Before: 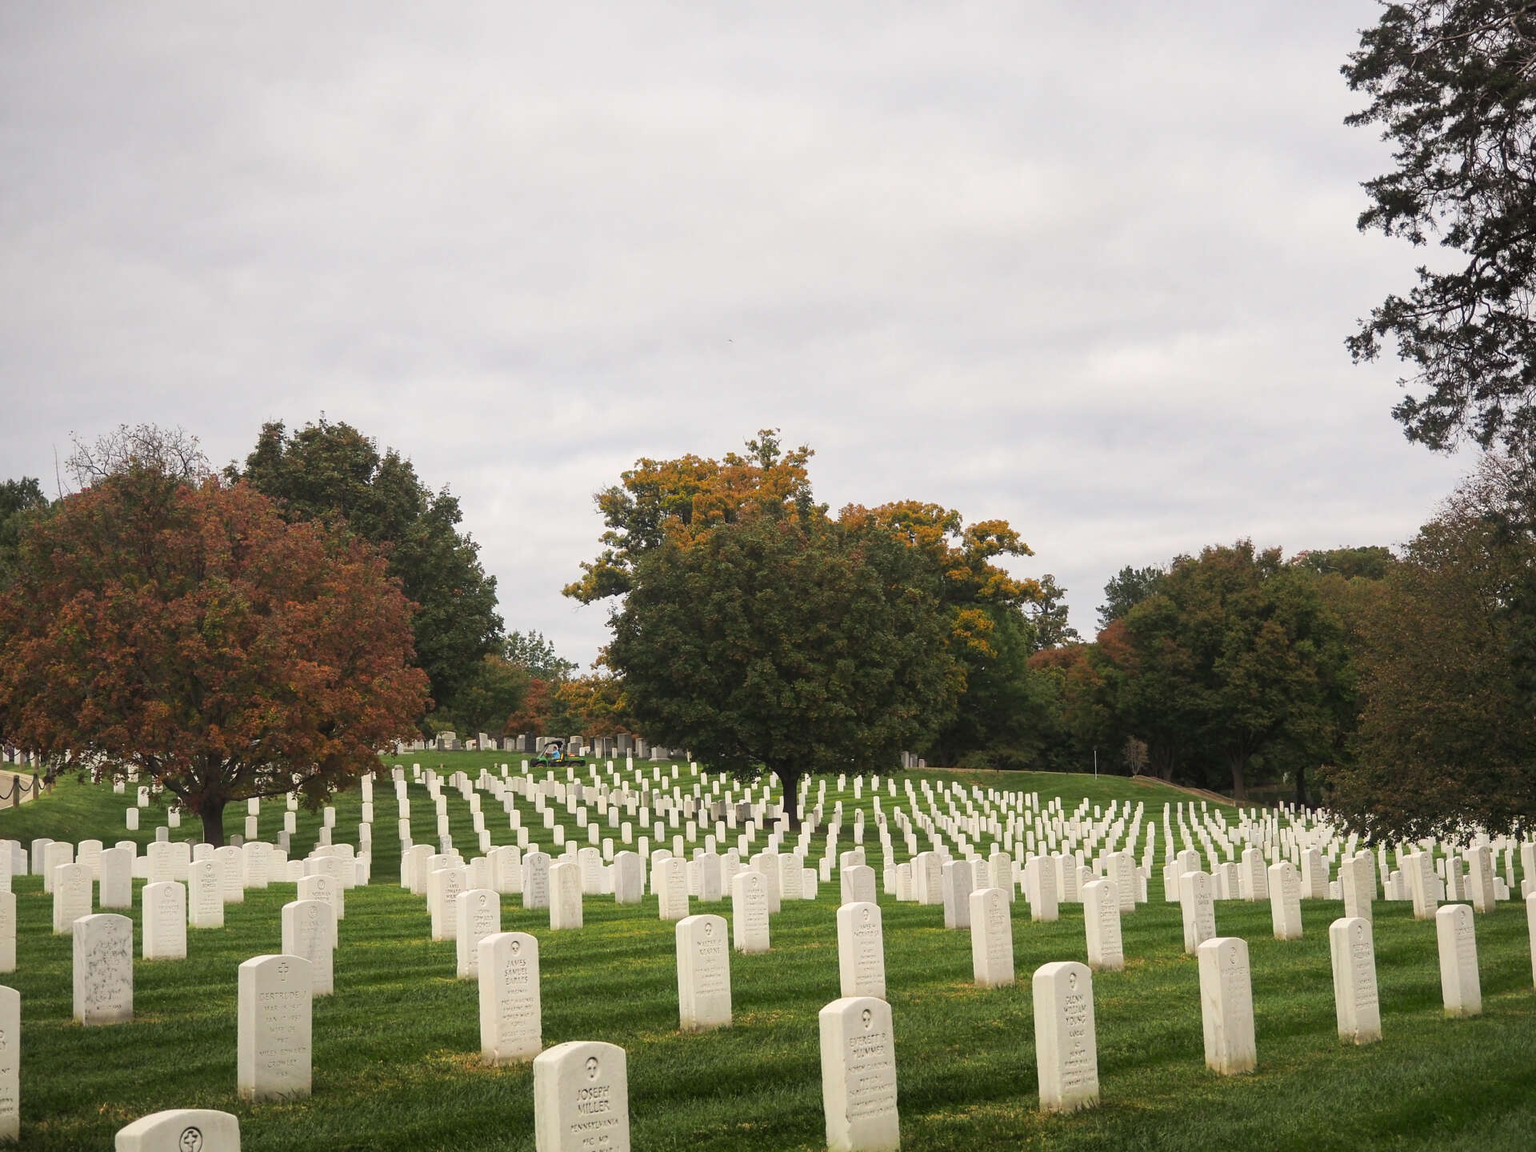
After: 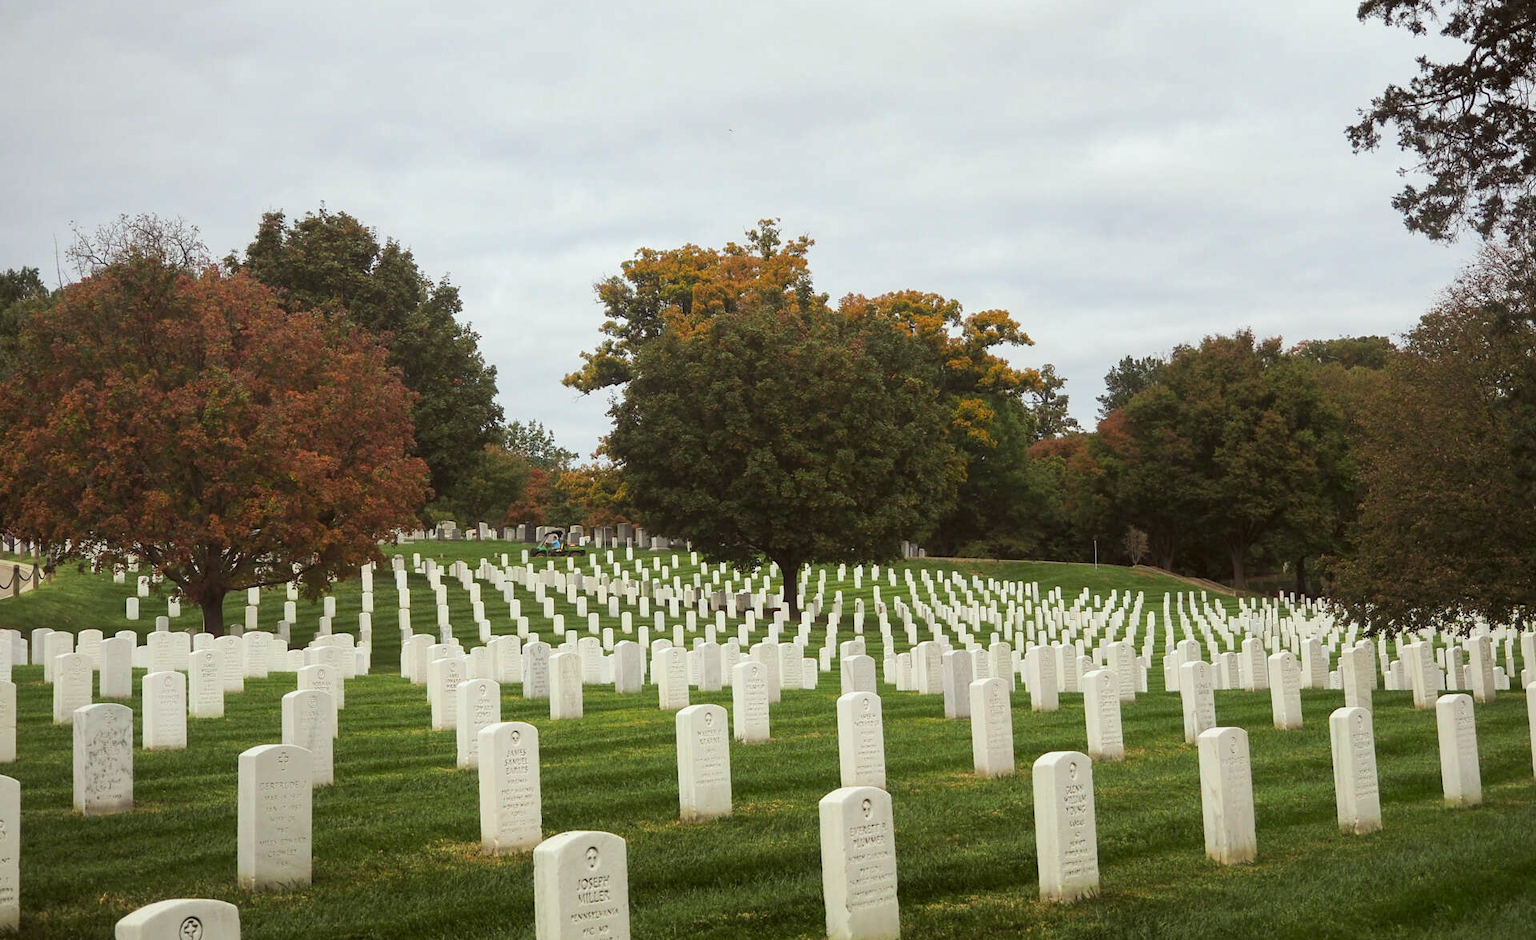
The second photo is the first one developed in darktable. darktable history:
color correction: highlights a* -4.87, highlights b* -3.03, shadows a* 3.78, shadows b* 4.33
crop and rotate: top 18.297%
